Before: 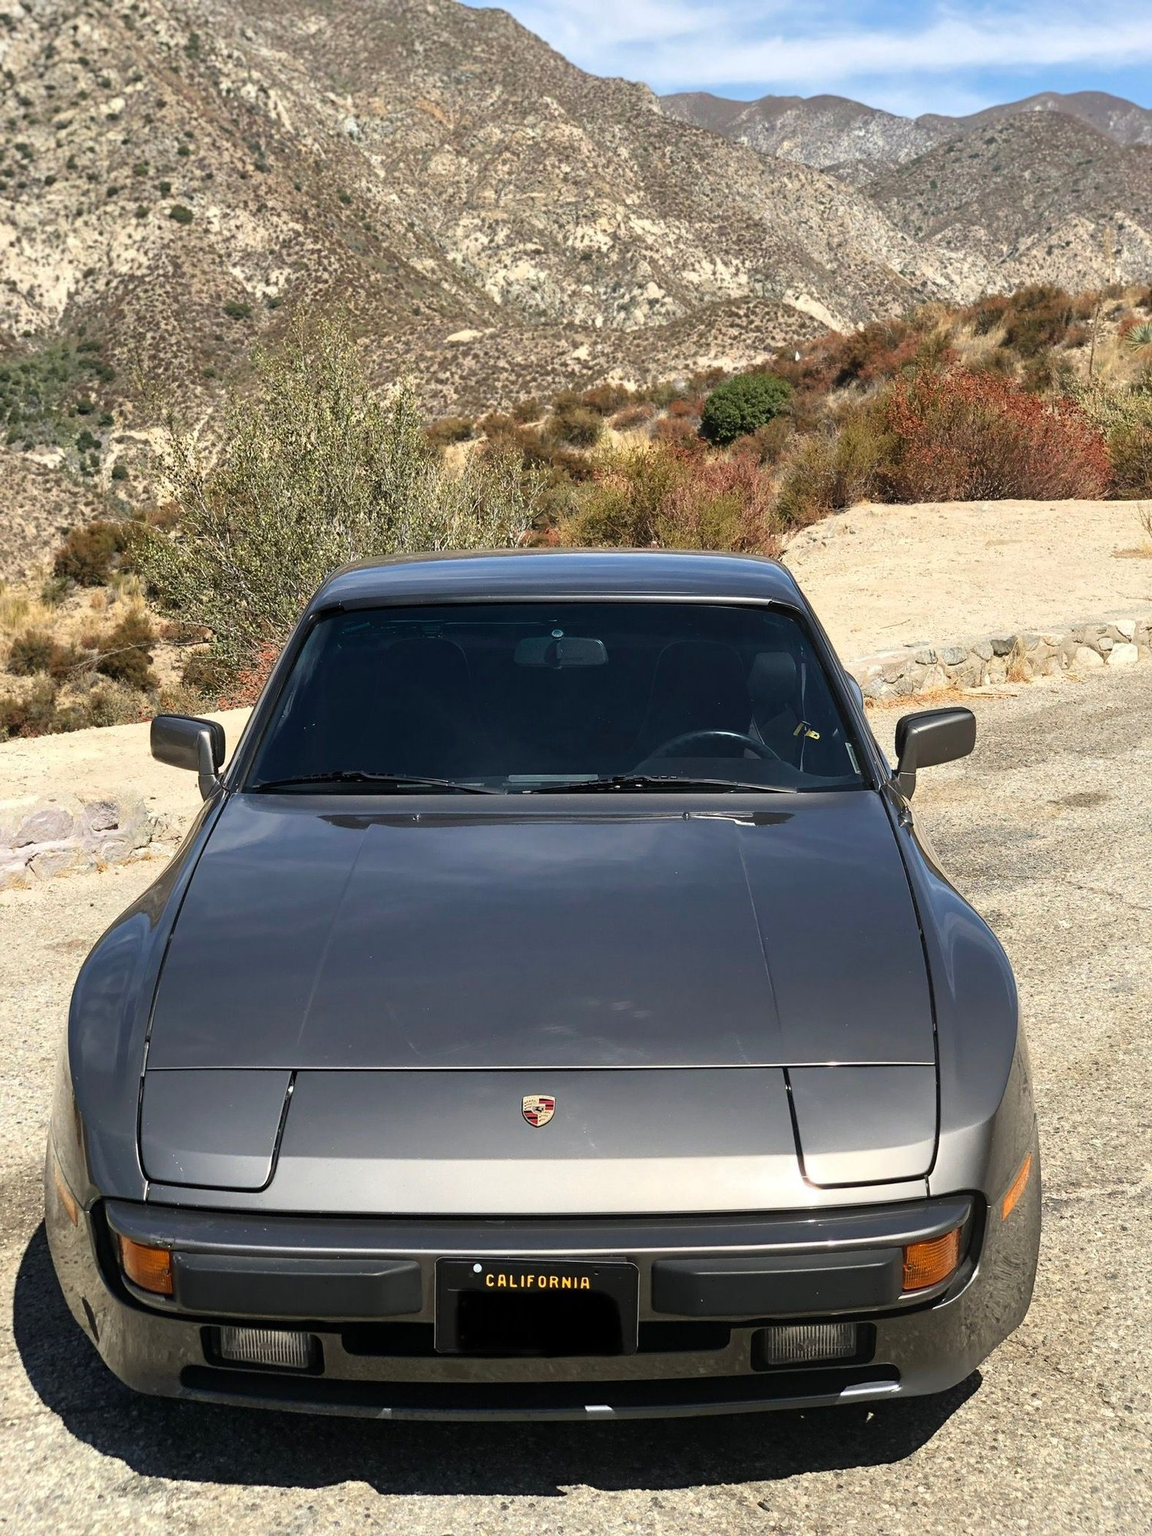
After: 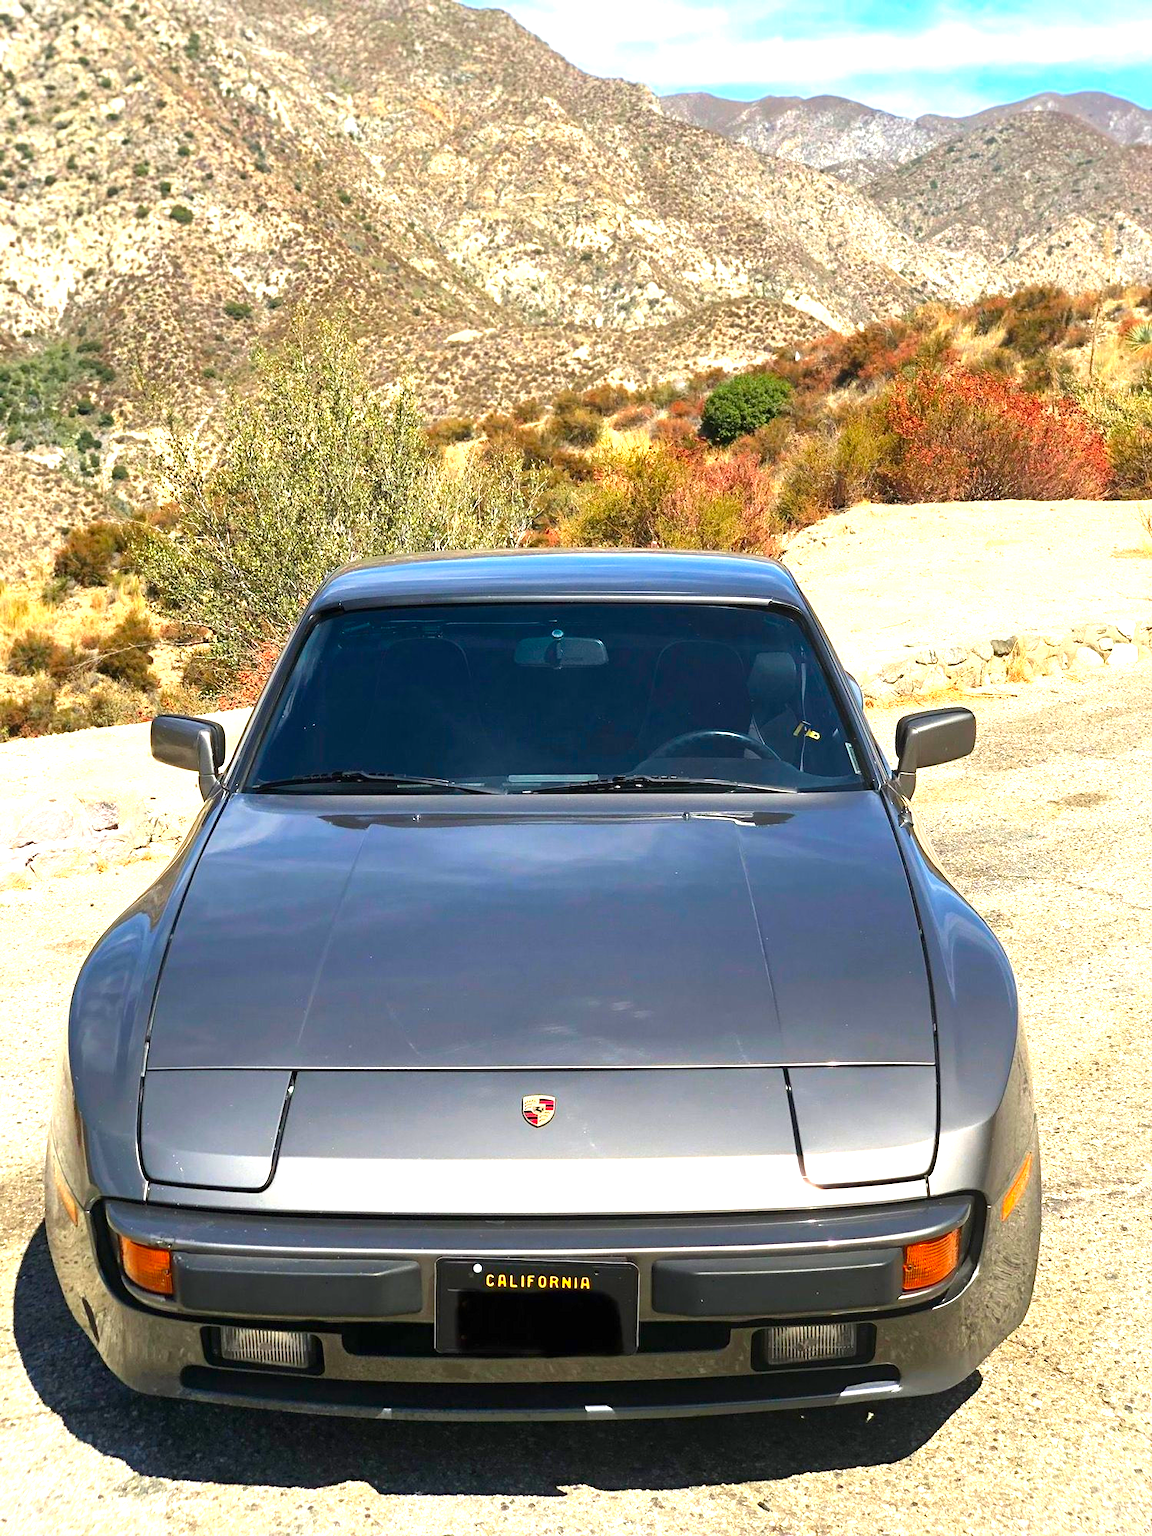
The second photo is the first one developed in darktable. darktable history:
contrast brightness saturation: saturation 0.5
tone equalizer: on, module defaults
exposure: black level correction 0, exposure 0.95 EV, compensate exposure bias true, compensate highlight preservation false
